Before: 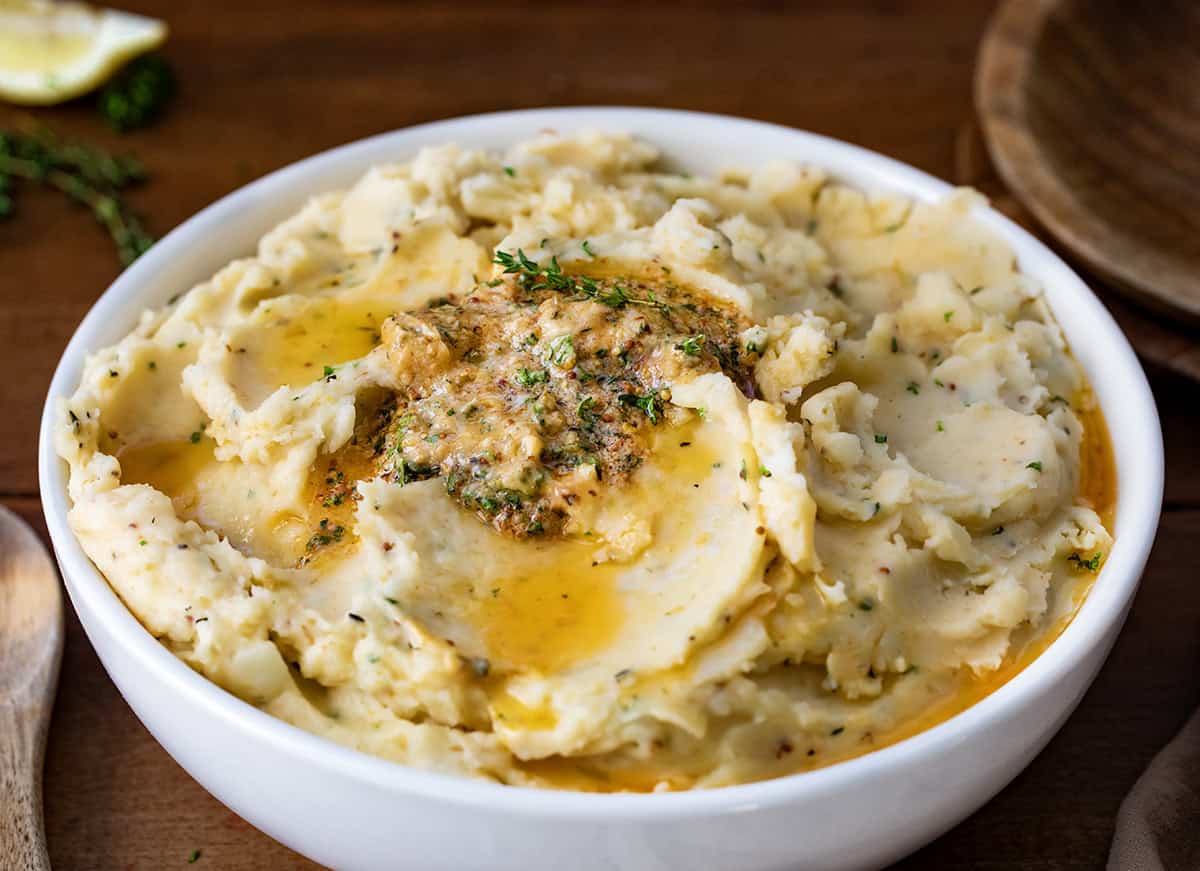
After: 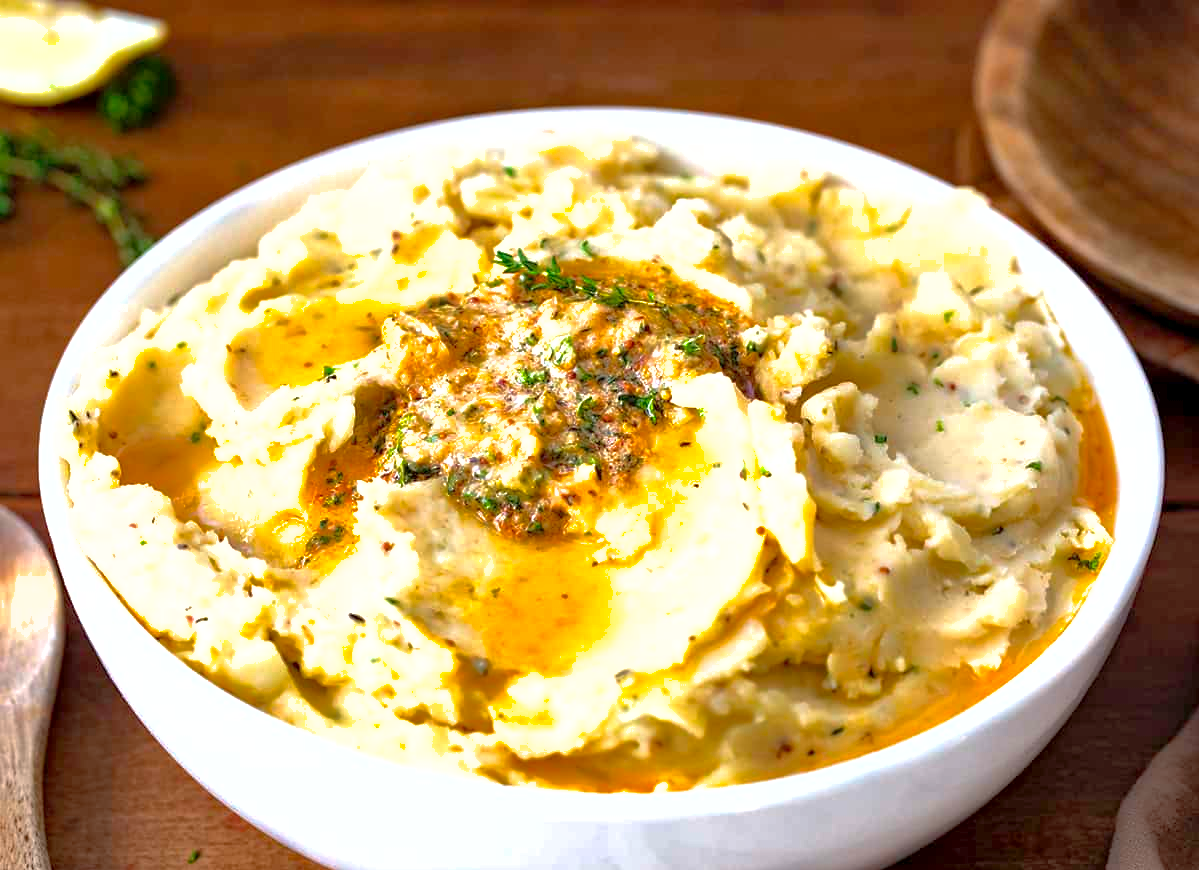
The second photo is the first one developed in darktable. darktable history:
crop and rotate: left 0.065%, bottom 0.008%
exposure: black level correction 0.001, exposure 0.959 EV, compensate highlight preservation false
shadows and highlights: on, module defaults
